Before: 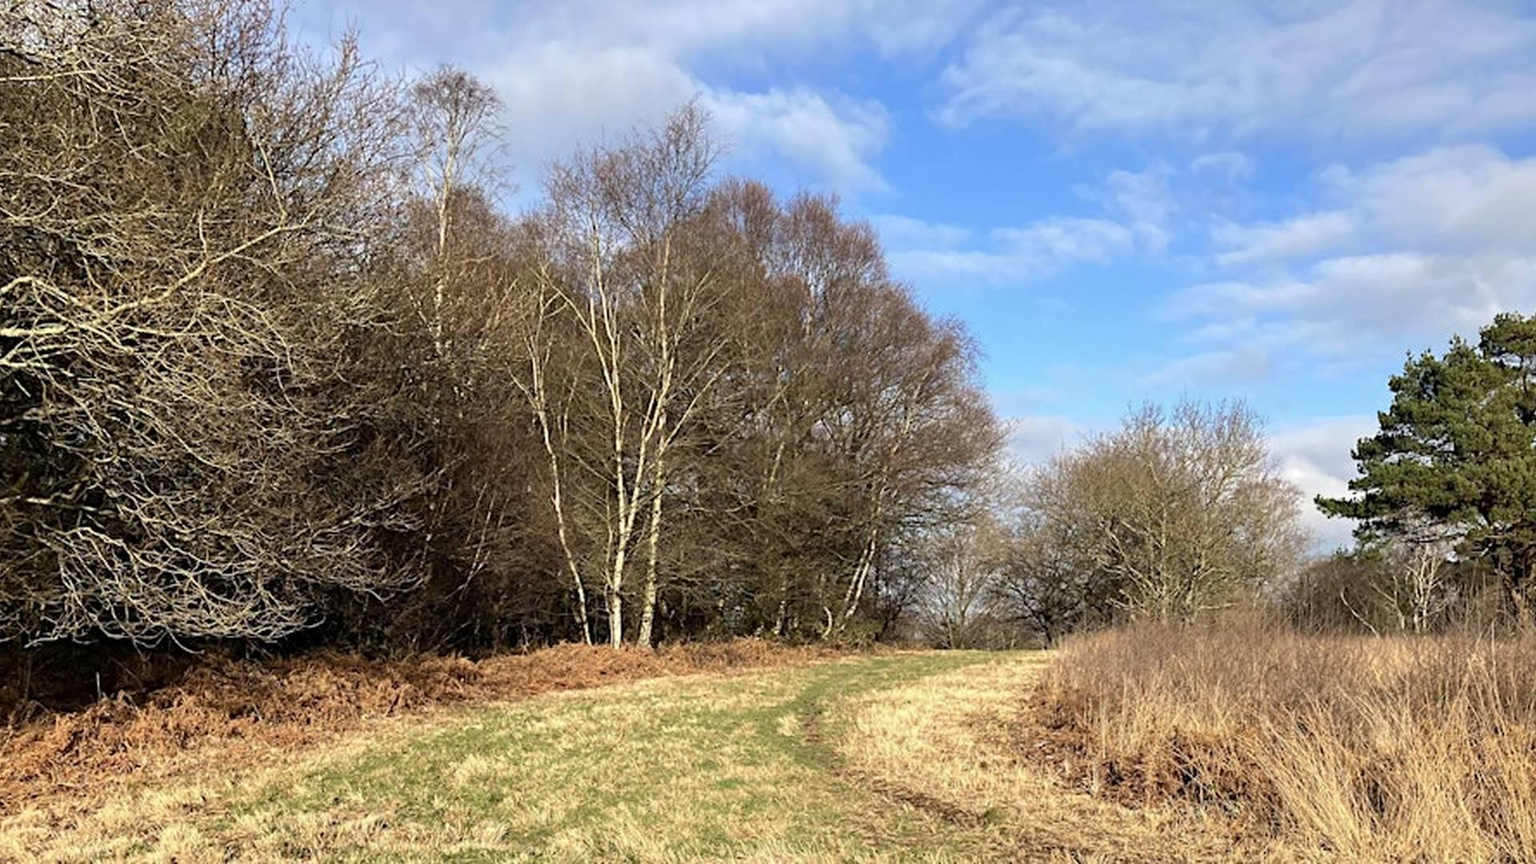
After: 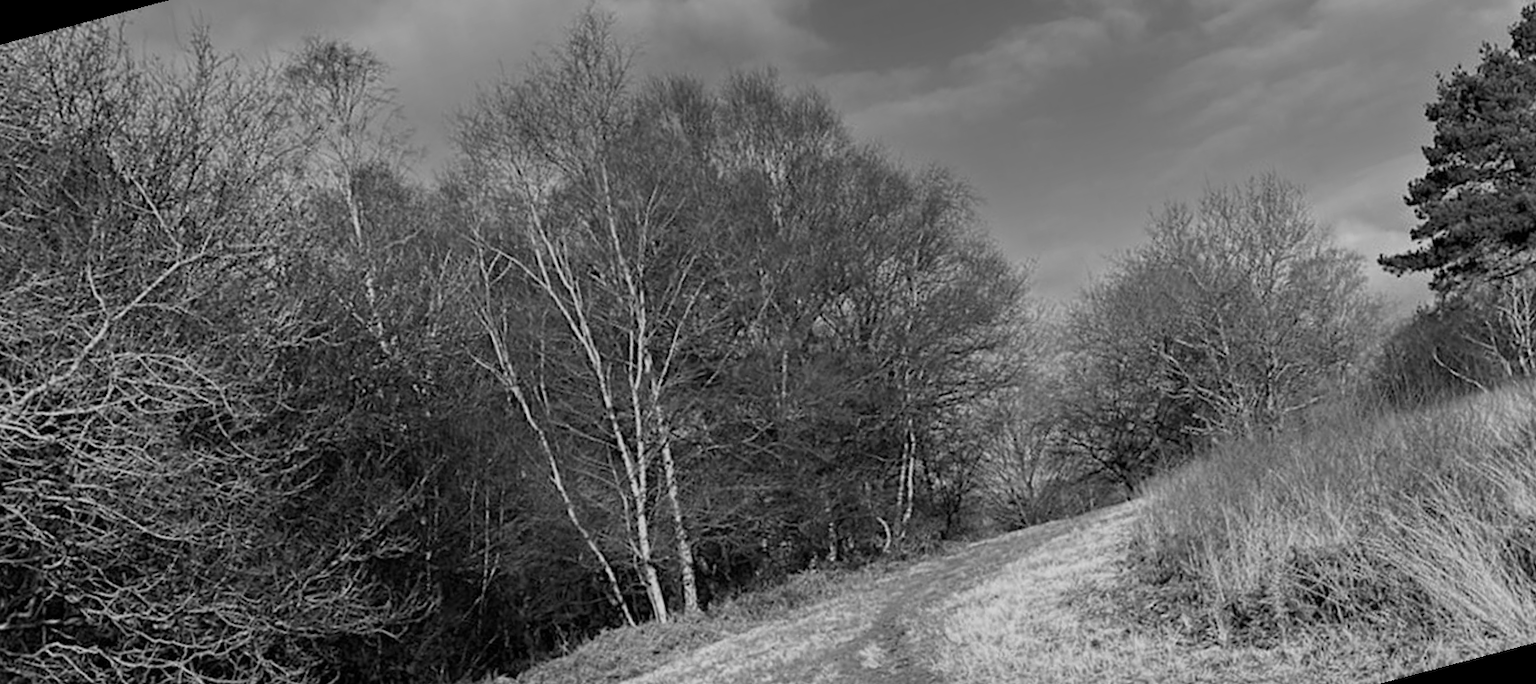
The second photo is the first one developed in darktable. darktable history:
monochrome: a 79.32, b 81.83, size 1.1
rotate and perspective: rotation -14.8°, crop left 0.1, crop right 0.903, crop top 0.25, crop bottom 0.748
